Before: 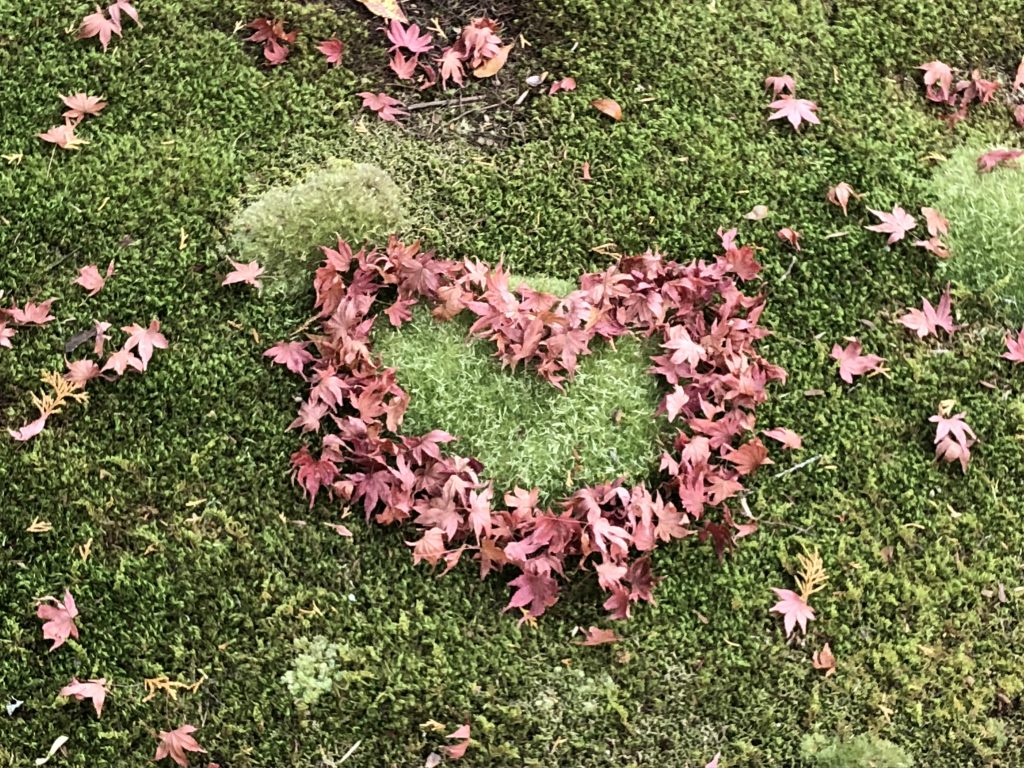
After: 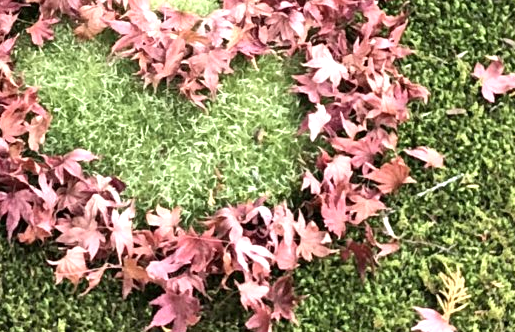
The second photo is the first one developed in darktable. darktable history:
crop: left 35.03%, top 36.625%, right 14.663%, bottom 20.057%
exposure: exposure 0.507 EV, compensate highlight preservation false
